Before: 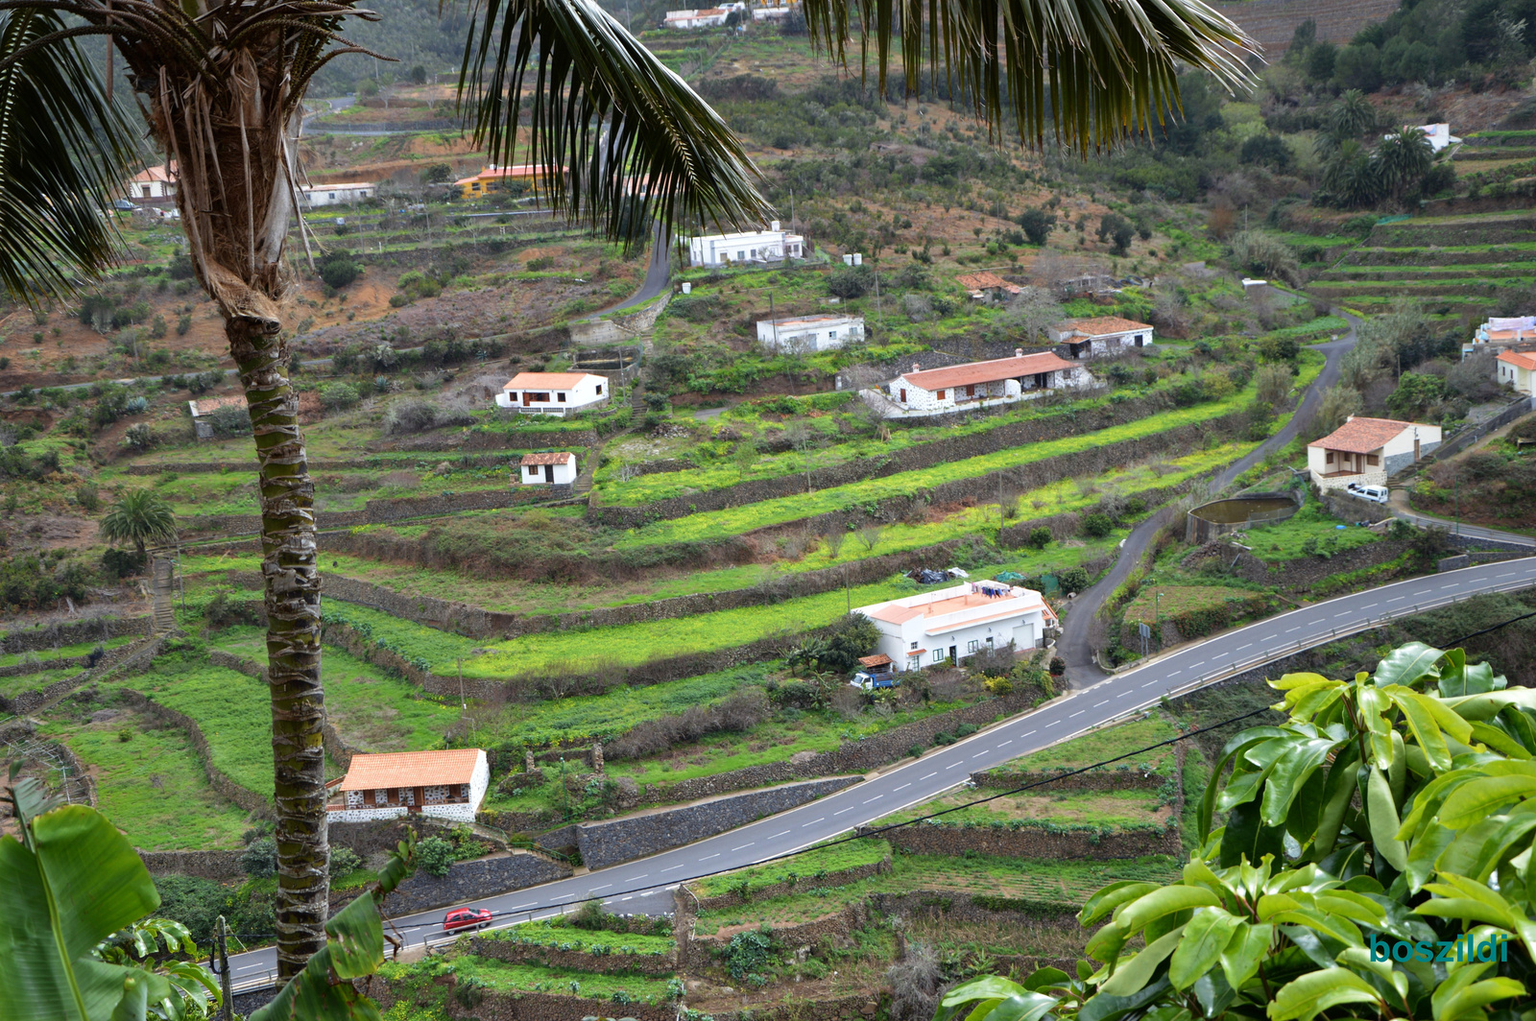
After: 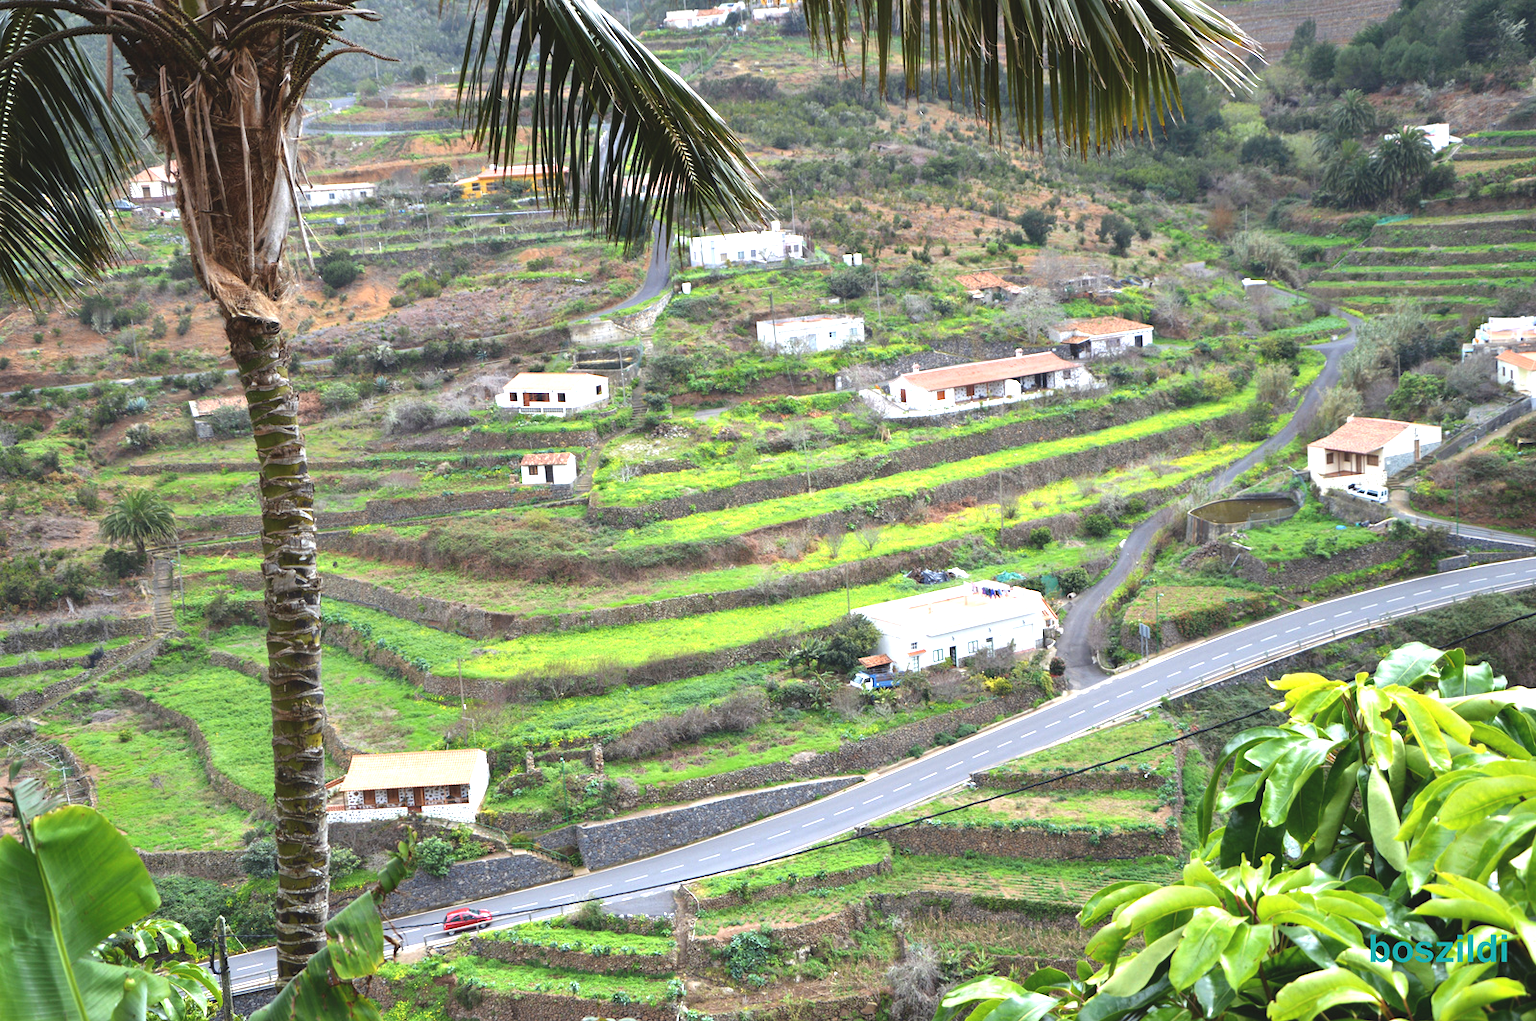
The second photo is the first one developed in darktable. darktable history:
exposure: black level correction -0.005, exposure 1.008 EV, compensate highlight preservation false
